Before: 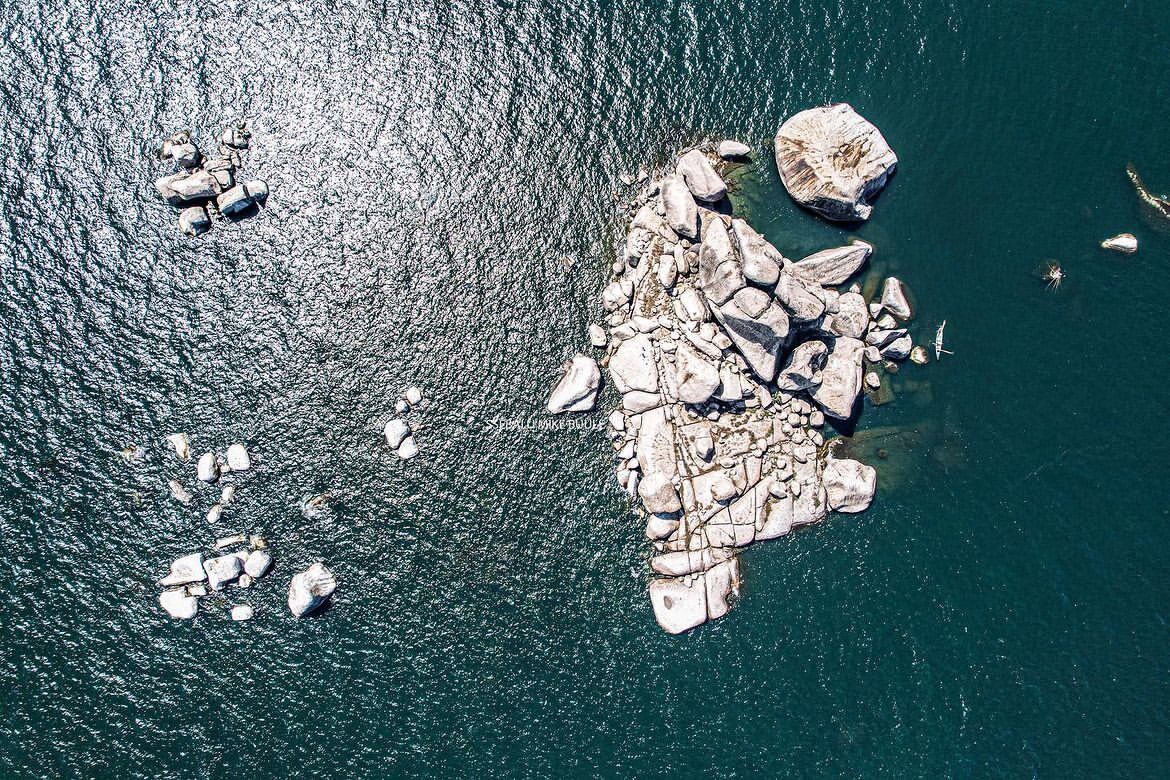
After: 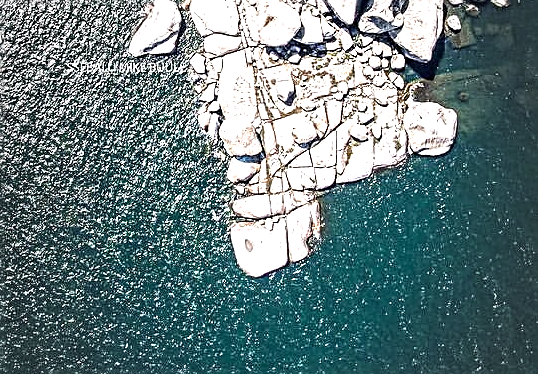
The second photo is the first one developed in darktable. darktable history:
crop: left 35.847%, top 45.868%, right 18.092%, bottom 6.118%
vignetting: fall-off start 64.43%, brightness -0.345, width/height ratio 0.889
exposure: black level correction 0.001, exposure 0.963 EV, compensate highlight preservation false
sharpen: on, module defaults
